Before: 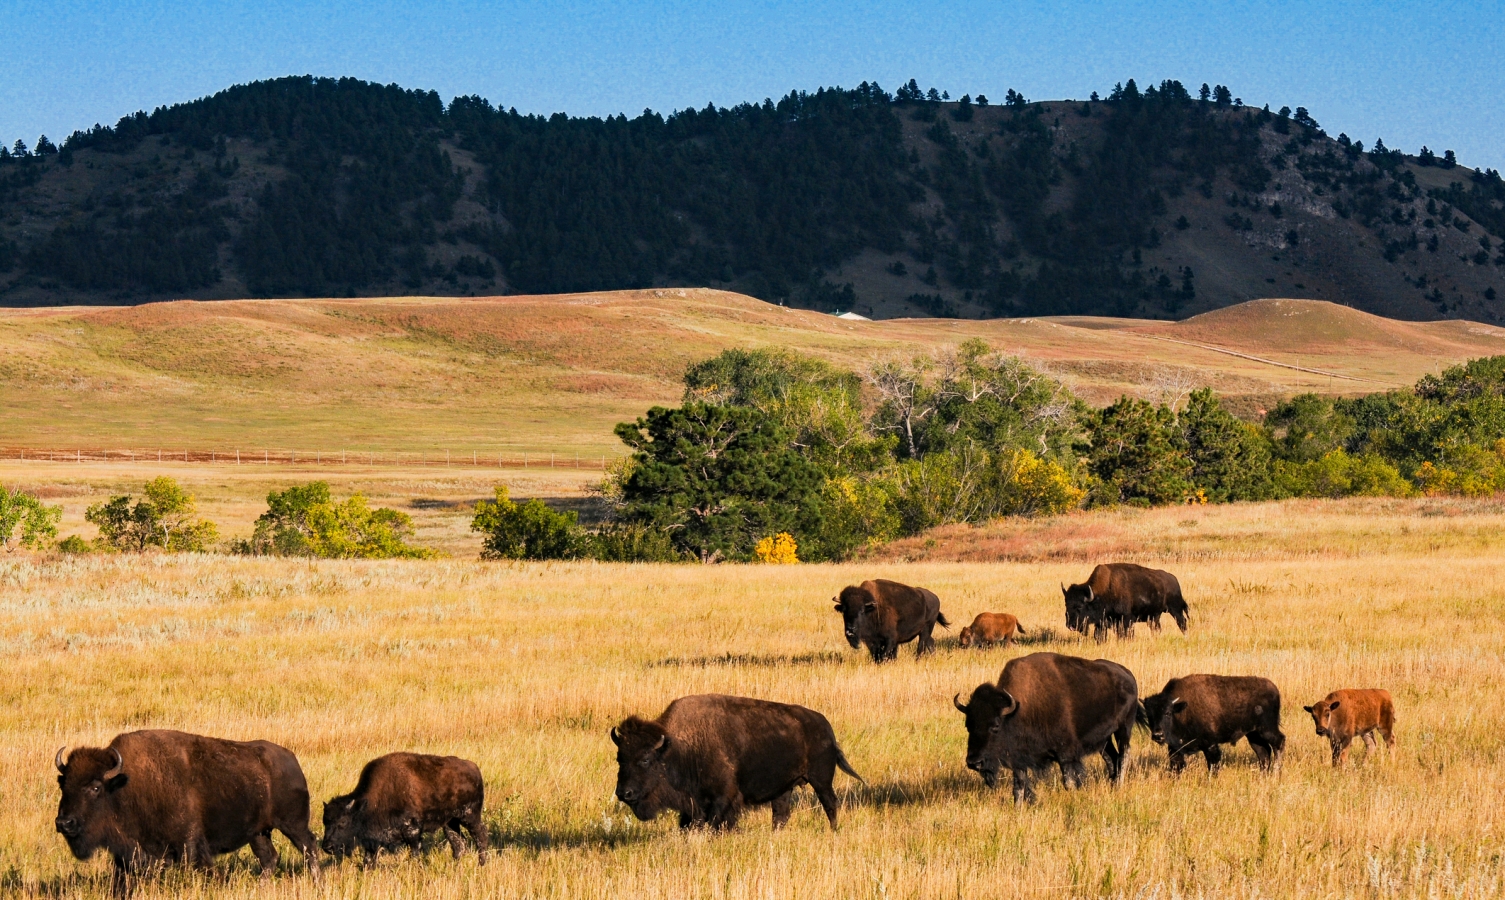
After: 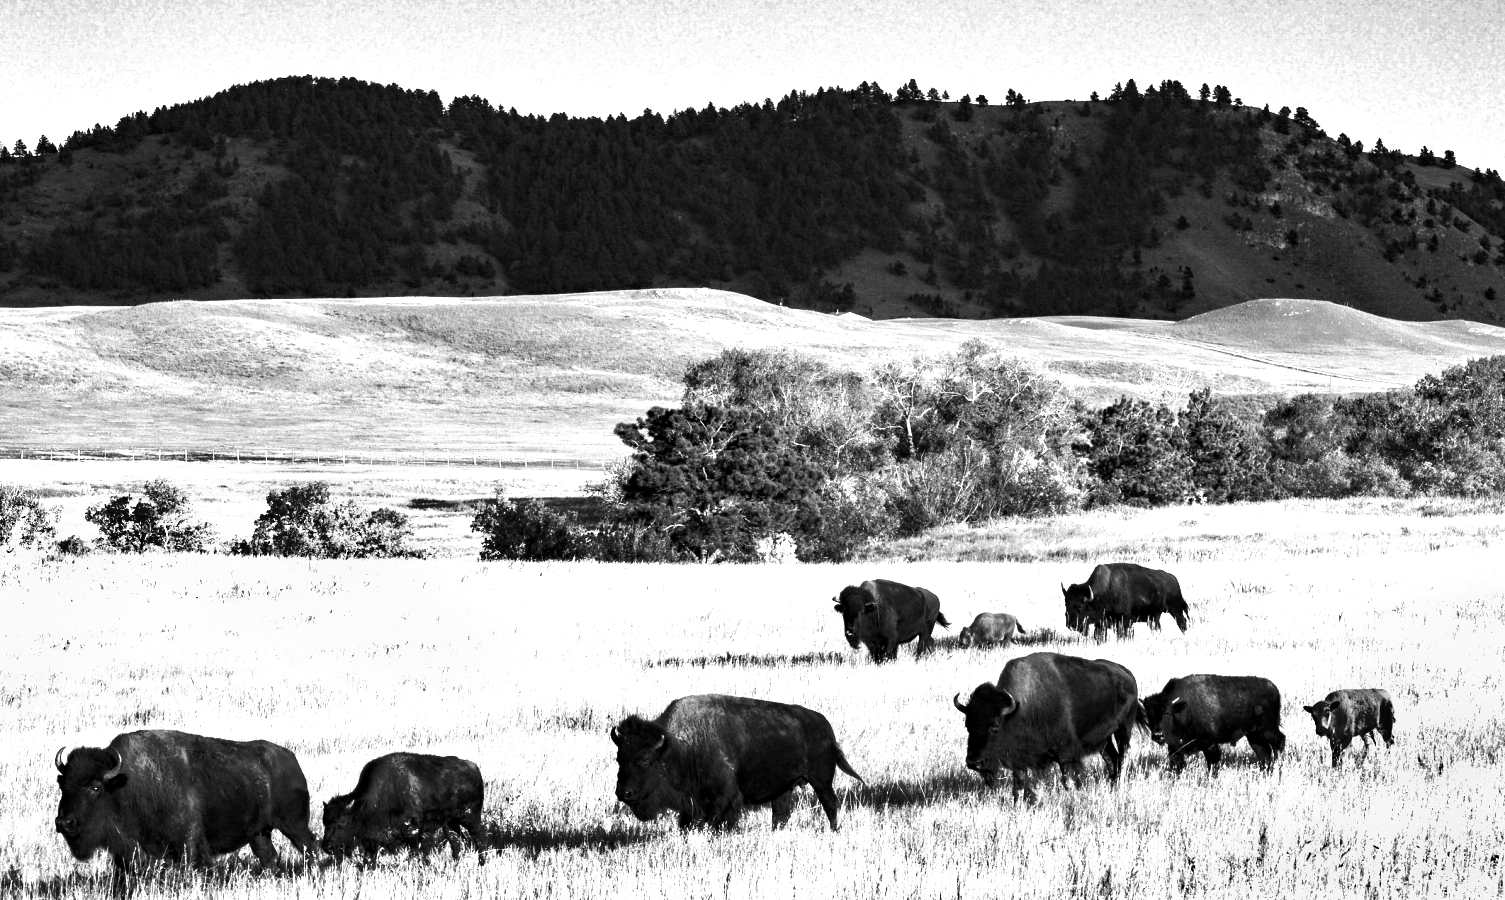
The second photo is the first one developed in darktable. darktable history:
shadows and highlights: shadows 43.71, white point adjustment -1.46, soften with gaussian
color correction: highlights a* -2.73, highlights b* -2.09, shadows a* 2.41, shadows b* 2.73
color balance rgb: global offset › luminance -0.37%, perceptual saturation grading › highlights -17.77%, perceptual saturation grading › mid-tones 33.1%, perceptual saturation grading › shadows 50.52%, perceptual brilliance grading › highlights 20%, perceptual brilliance grading › mid-tones 20%, perceptual brilliance grading › shadows -20%, global vibrance 50%
monochrome: on, module defaults
exposure: black level correction 0, exposure 0.7 EV, compensate exposure bias true, compensate highlight preservation false
